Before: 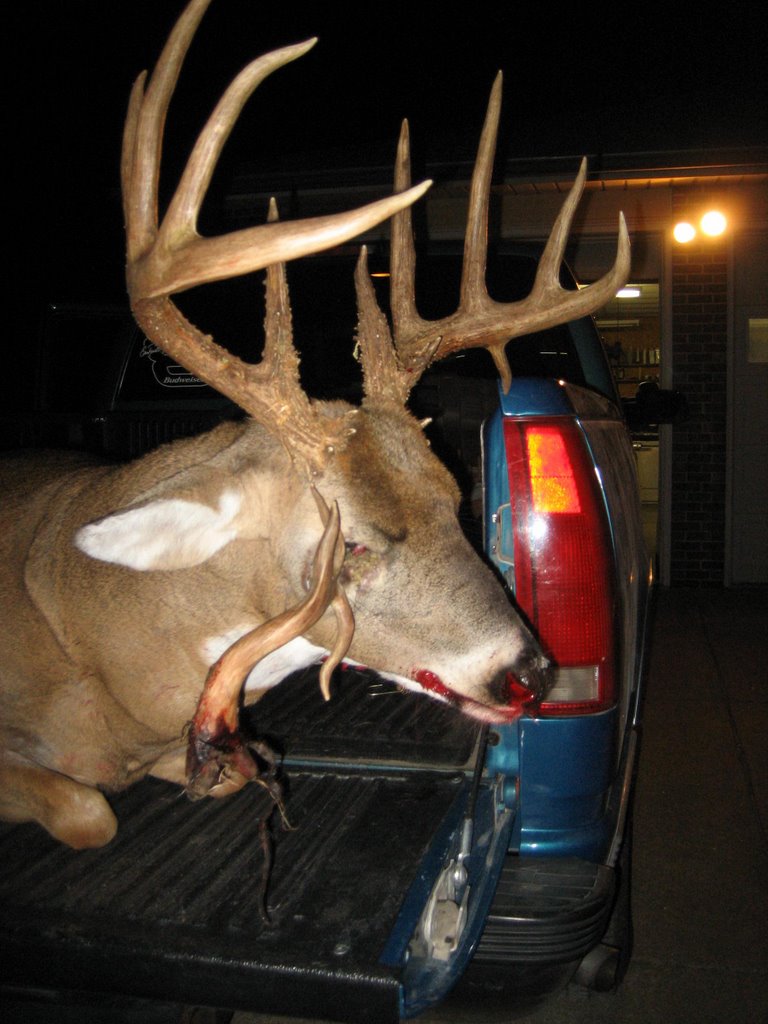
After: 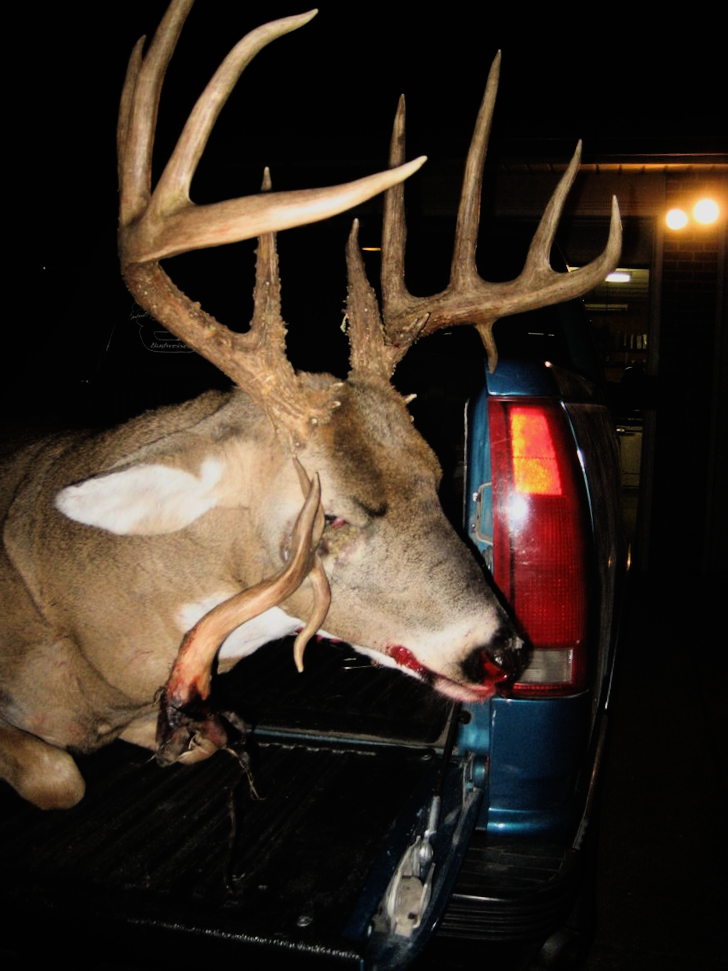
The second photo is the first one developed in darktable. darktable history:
exposure: exposure -0.157 EV, compensate highlight preservation false
local contrast: mode bilateral grid, contrast 100, coarseness 100, detail 91%, midtone range 0.2
tone equalizer: -8 EV -0.417 EV, -7 EV -0.389 EV, -6 EV -0.333 EV, -5 EV -0.222 EV, -3 EV 0.222 EV, -2 EV 0.333 EV, -1 EV 0.389 EV, +0 EV 0.417 EV, edges refinement/feathering 500, mask exposure compensation -1.57 EV, preserve details no
filmic rgb: black relative exposure -7.75 EV, white relative exposure 4.4 EV, threshold 3 EV, hardness 3.76, latitude 50%, contrast 1.1, color science v5 (2021), contrast in shadows safe, contrast in highlights safe, enable highlight reconstruction true
crop and rotate: angle -2.38°
